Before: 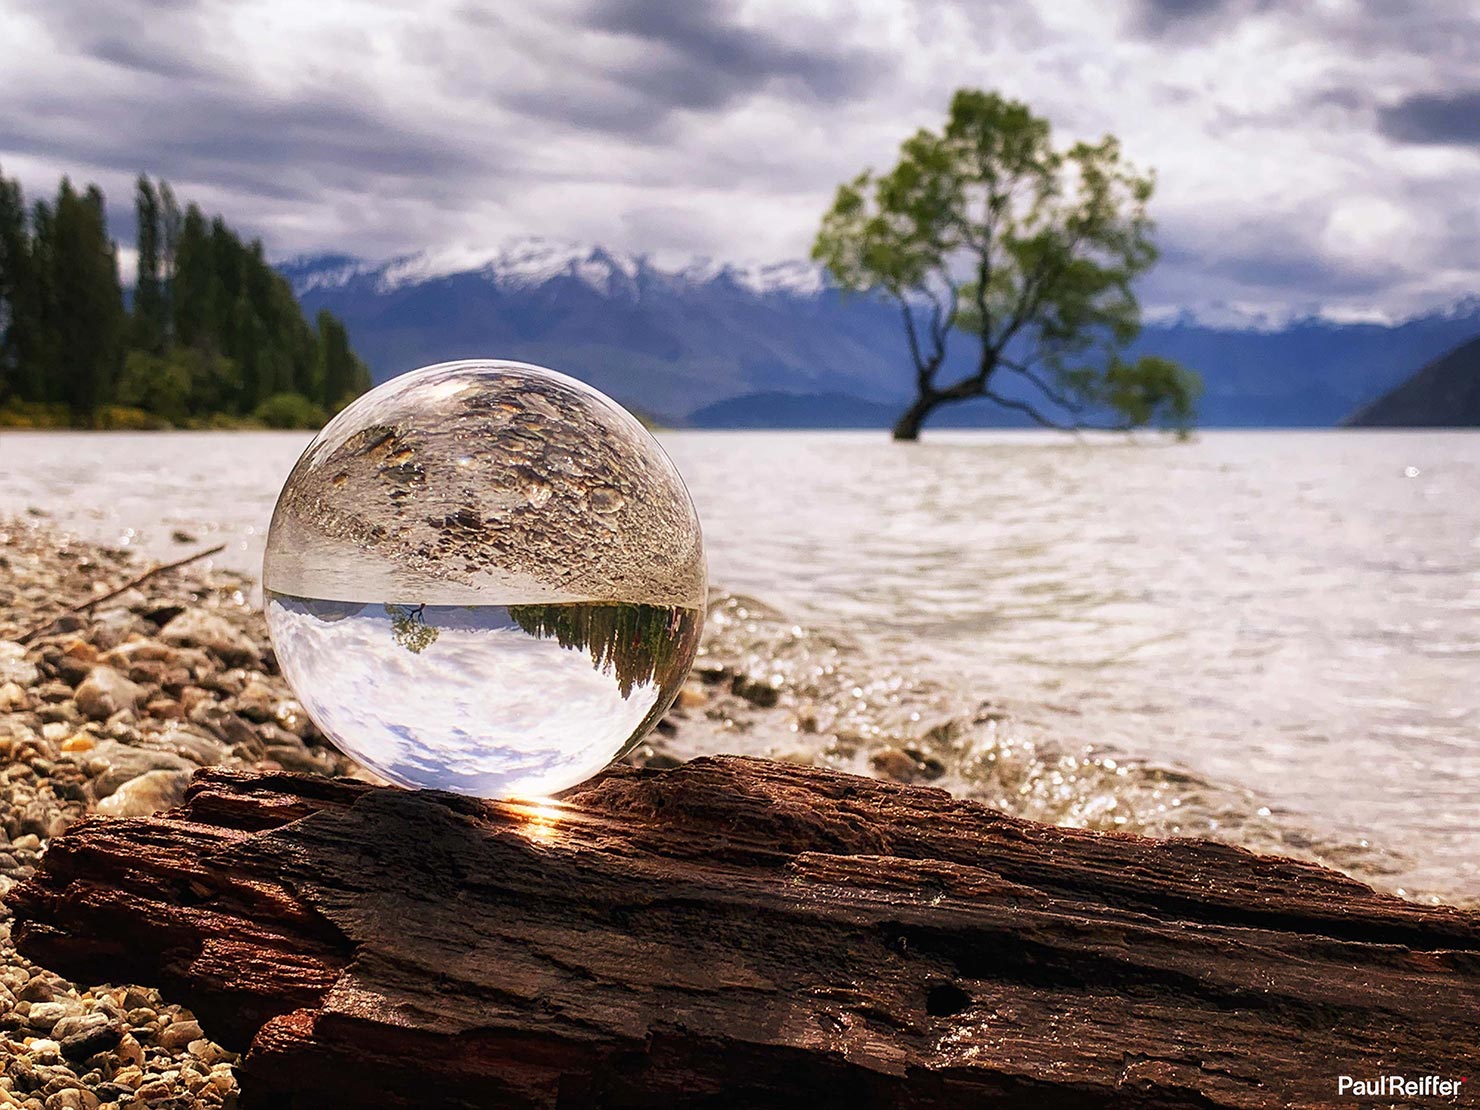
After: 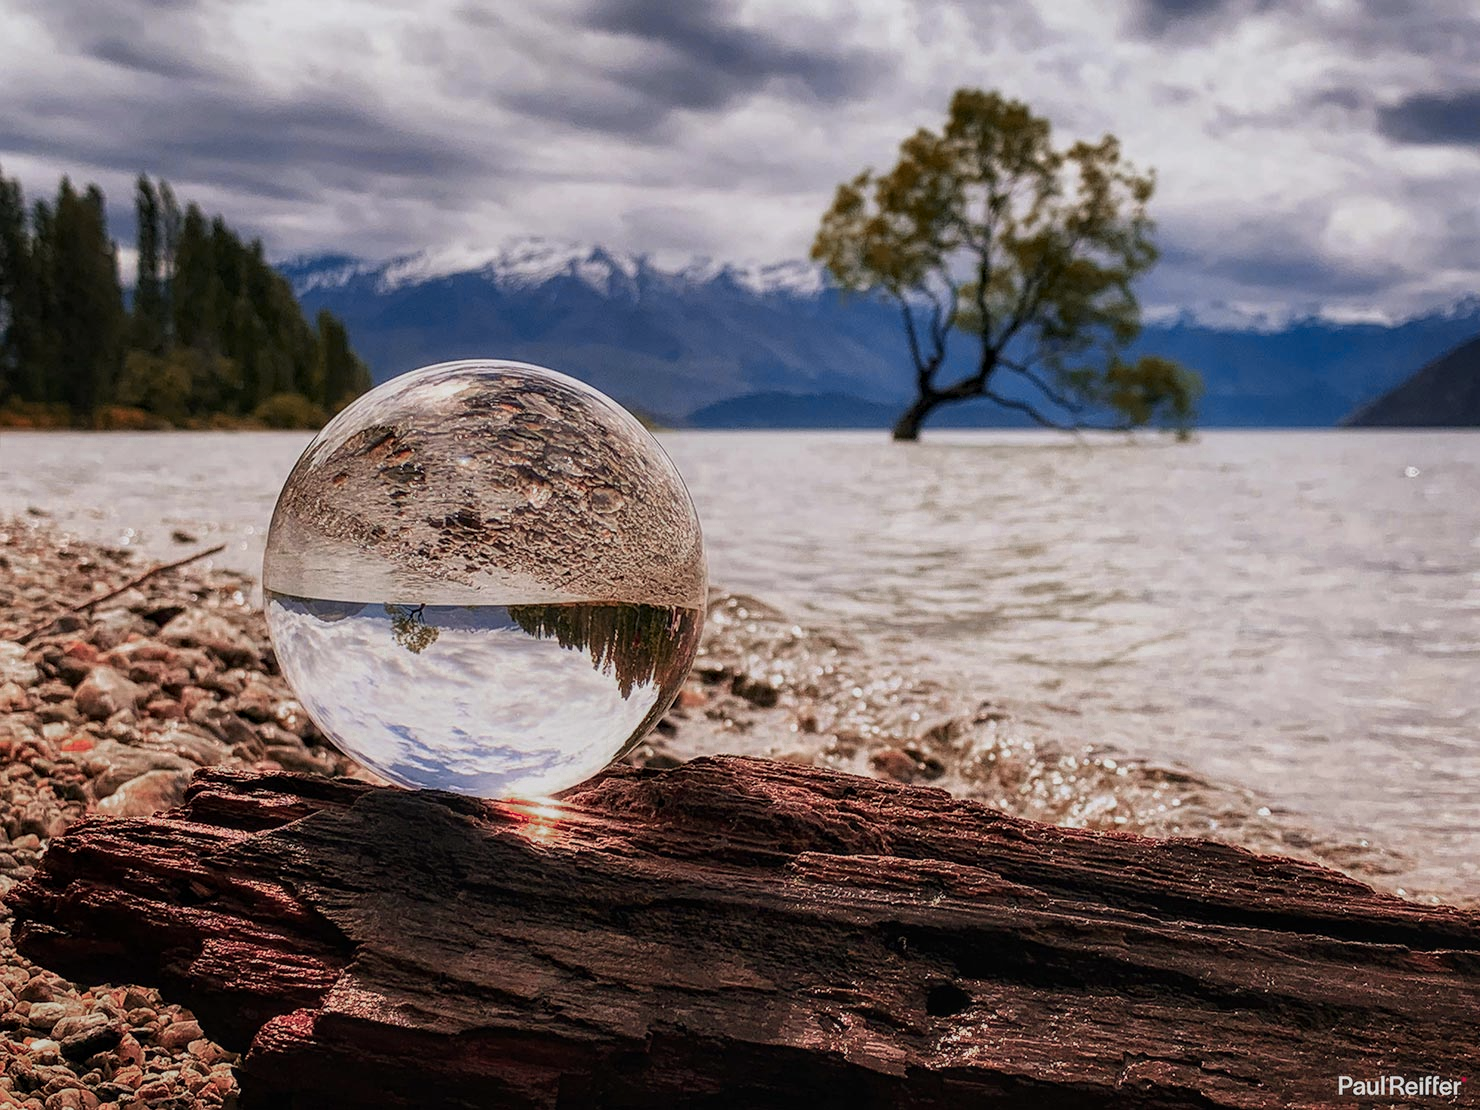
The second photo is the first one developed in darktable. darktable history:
color zones: curves: ch0 [(0.006, 0.385) (0.143, 0.563) (0.243, 0.321) (0.352, 0.464) (0.516, 0.456) (0.625, 0.5) (0.75, 0.5) (0.875, 0.5)]; ch1 [(0, 0.5) (0.134, 0.504) (0.246, 0.463) (0.421, 0.515) (0.5, 0.56) (0.625, 0.5) (0.75, 0.5) (0.875, 0.5)]; ch2 [(0, 0.5) (0.131, 0.426) (0.307, 0.289) (0.38, 0.188) (0.513, 0.216) (0.625, 0.548) (0.75, 0.468) (0.838, 0.396) (0.971, 0.311)]
exposure: exposure -0.437 EV, compensate exposure bias true, compensate highlight preservation false
local contrast: on, module defaults
